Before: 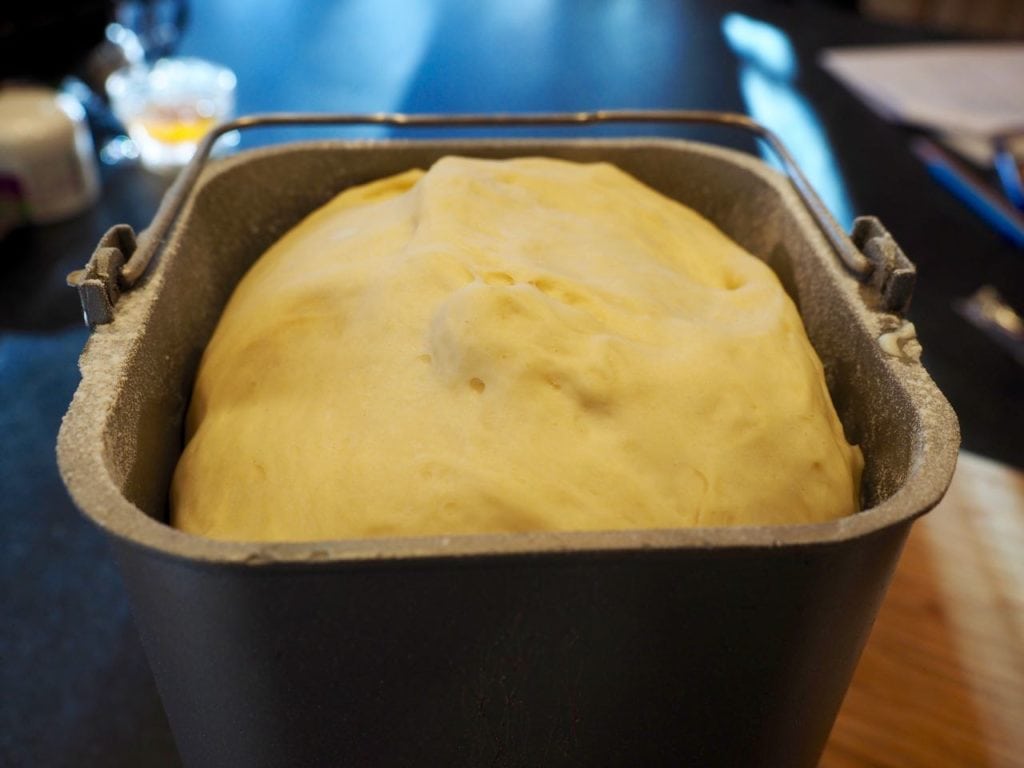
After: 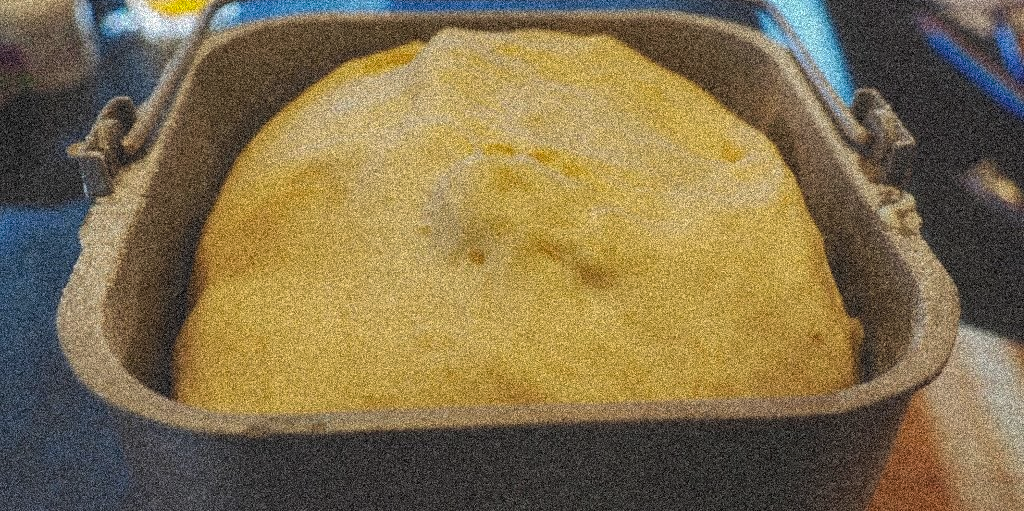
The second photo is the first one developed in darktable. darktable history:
crop: top 16.727%, bottom 16.727%
shadows and highlights: highlights -60
grain: coarseness 3.75 ISO, strength 100%, mid-tones bias 0%
exposure: black level correction -0.015, exposure -0.125 EV, compensate highlight preservation false
